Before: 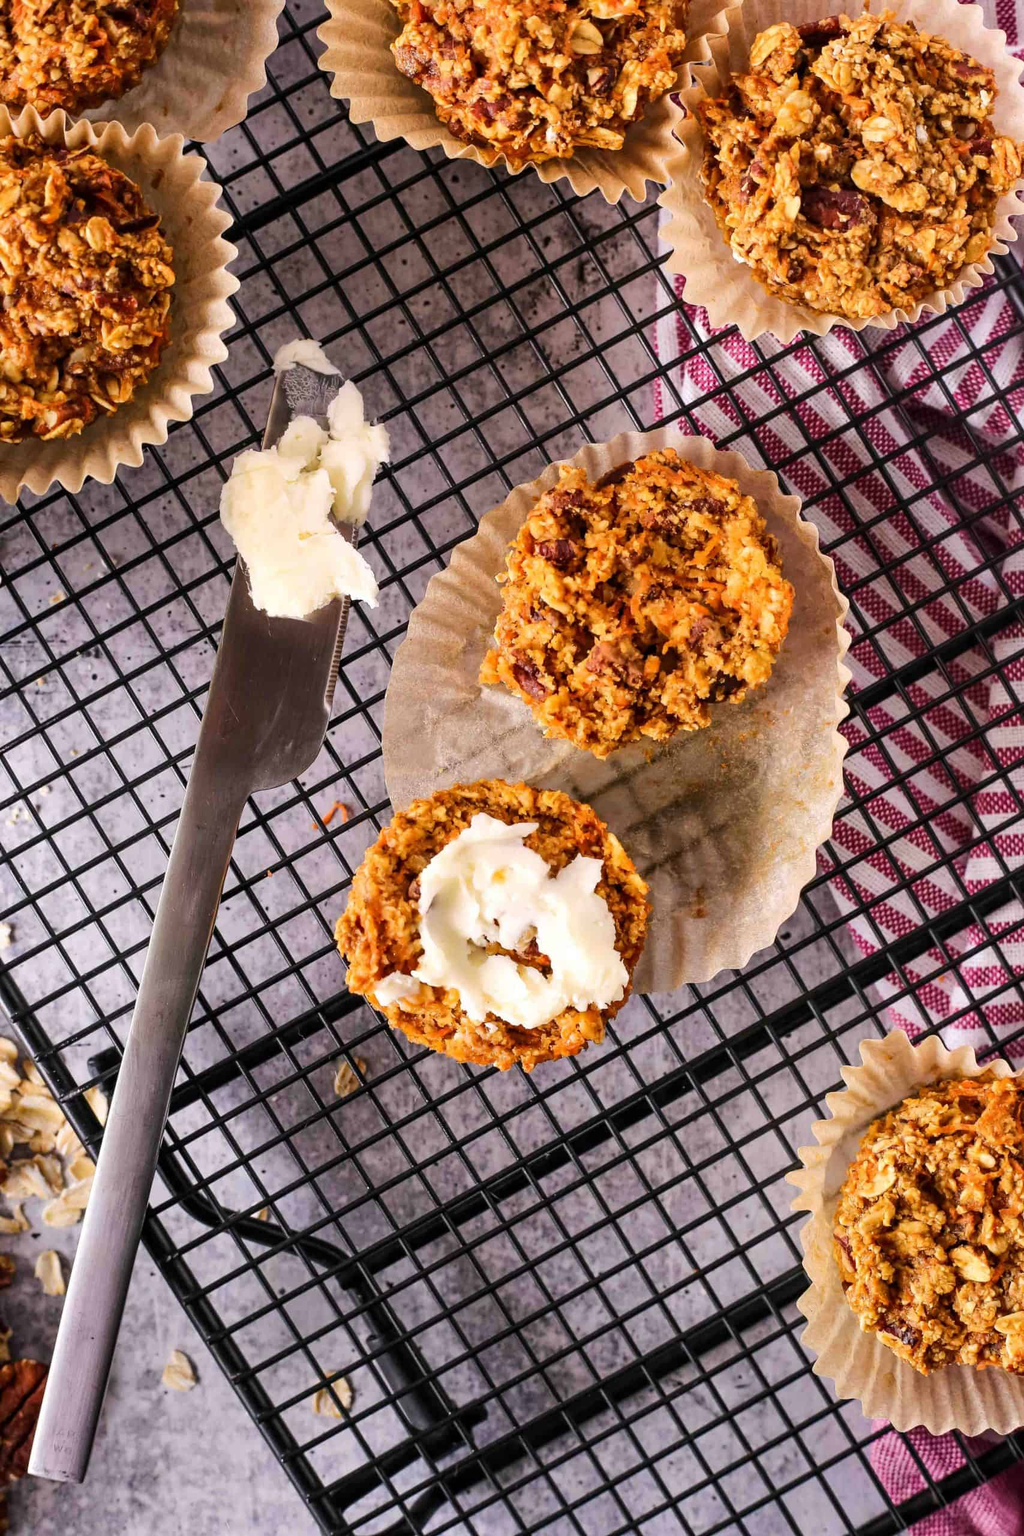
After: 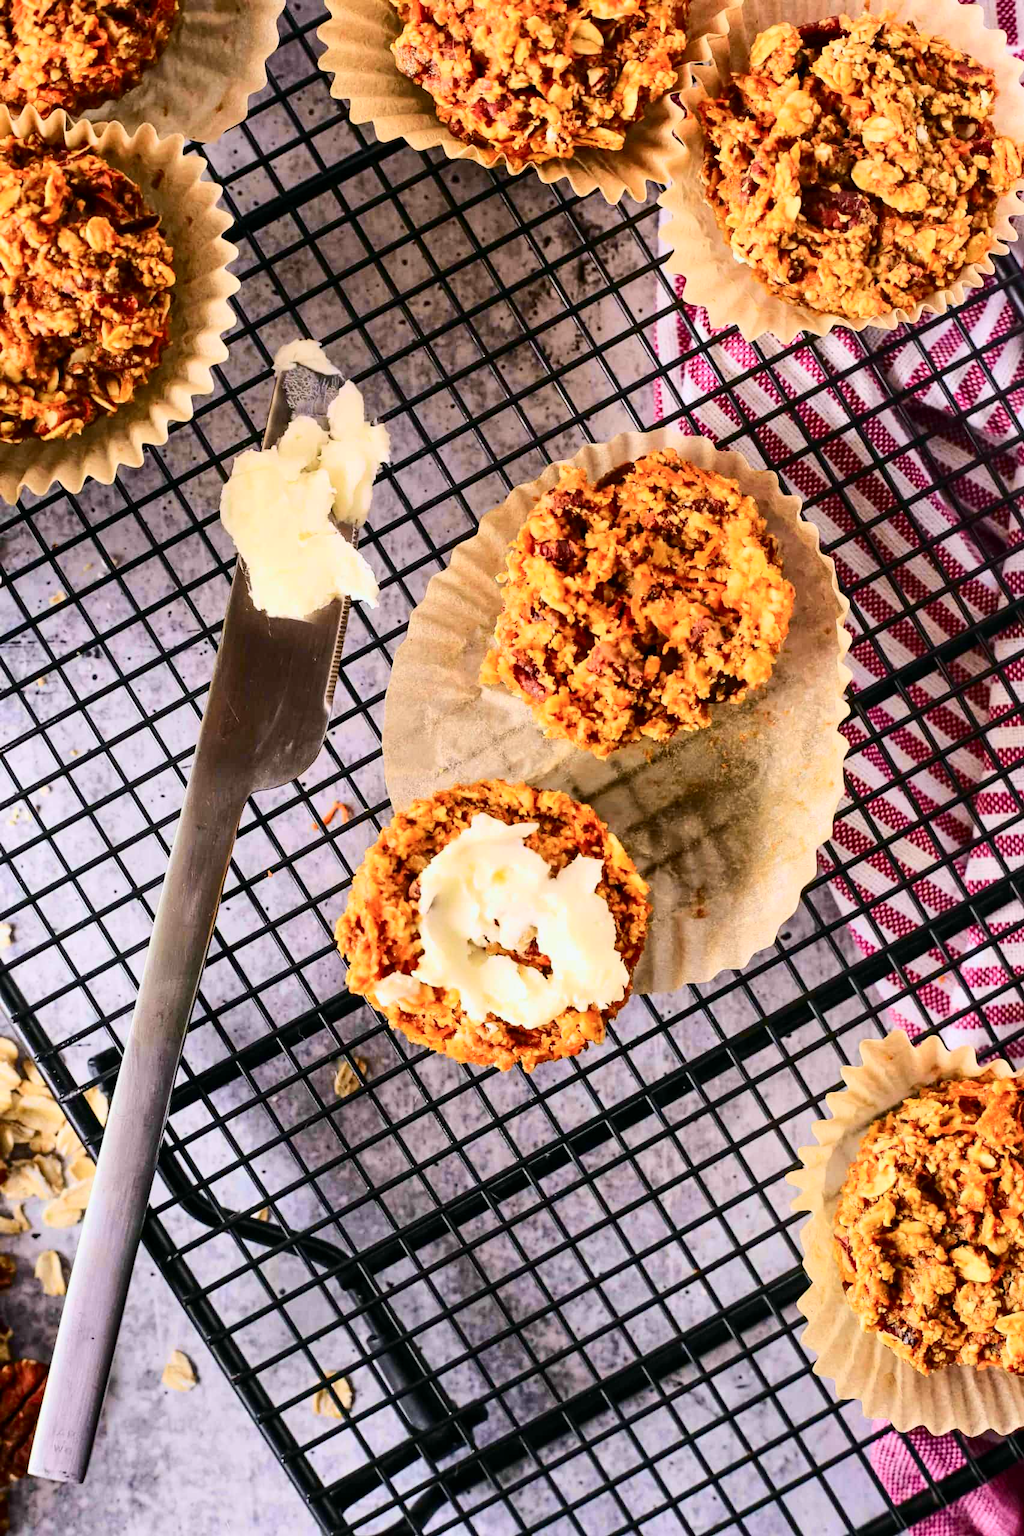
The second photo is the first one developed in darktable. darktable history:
tone curve: curves: ch0 [(0, 0) (0.114, 0.083) (0.291, 0.3) (0.447, 0.535) (0.602, 0.712) (0.772, 0.864) (0.999, 0.978)]; ch1 [(0, 0) (0.389, 0.352) (0.458, 0.433) (0.486, 0.474) (0.509, 0.505) (0.535, 0.541) (0.555, 0.557) (0.677, 0.724) (1, 1)]; ch2 [(0, 0) (0.369, 0.388) (0.449, 0.431) (0.501, 0.5) (0.528, 0.552) (0.561, 0.596) (0.697, 0.721) (1, 1)], color space Lab, independent channels, preserve colors none
